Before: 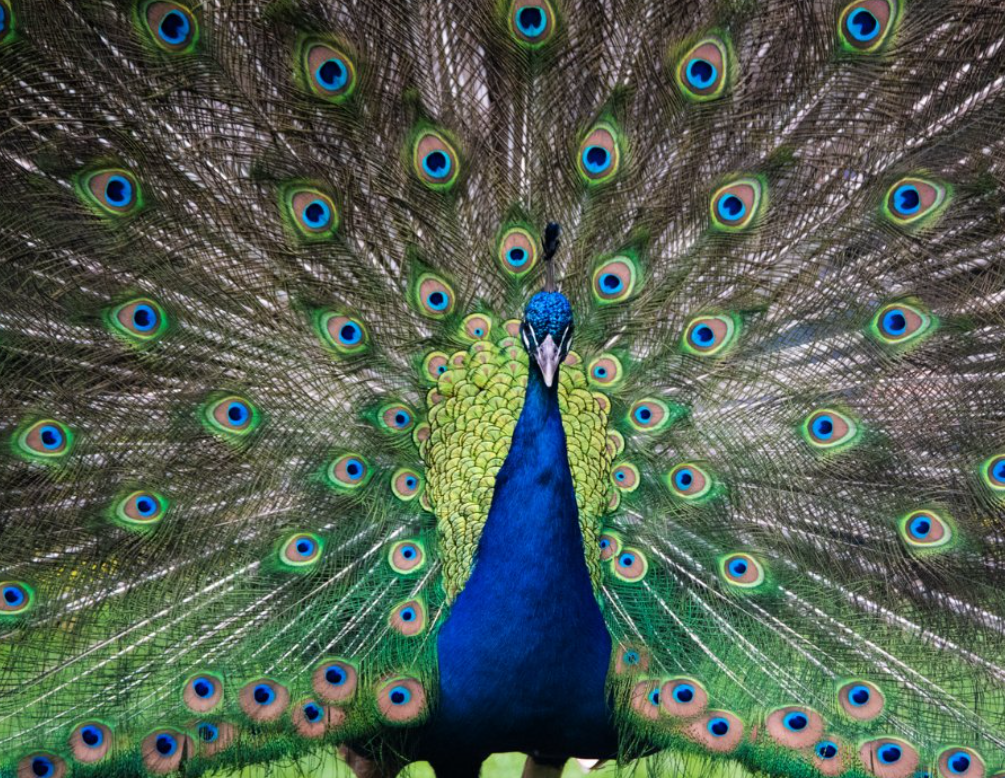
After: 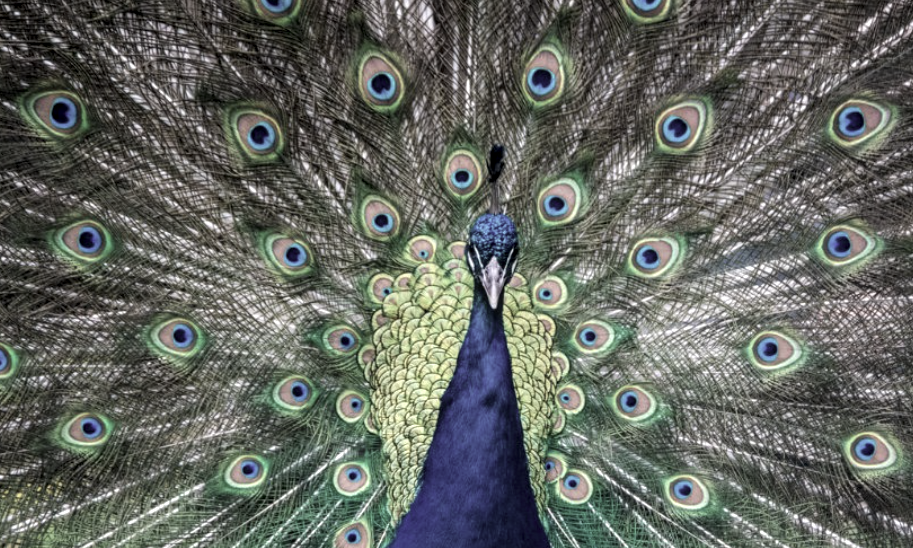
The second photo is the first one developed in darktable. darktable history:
crop: left 5.544%, top 10.029%, right 3.513%, bottom 19.497%
local contrast: detail 130%
color correction: highlights b* -0.046, saturation 0.474
levels: levels [0, 0.476, 0.951]
